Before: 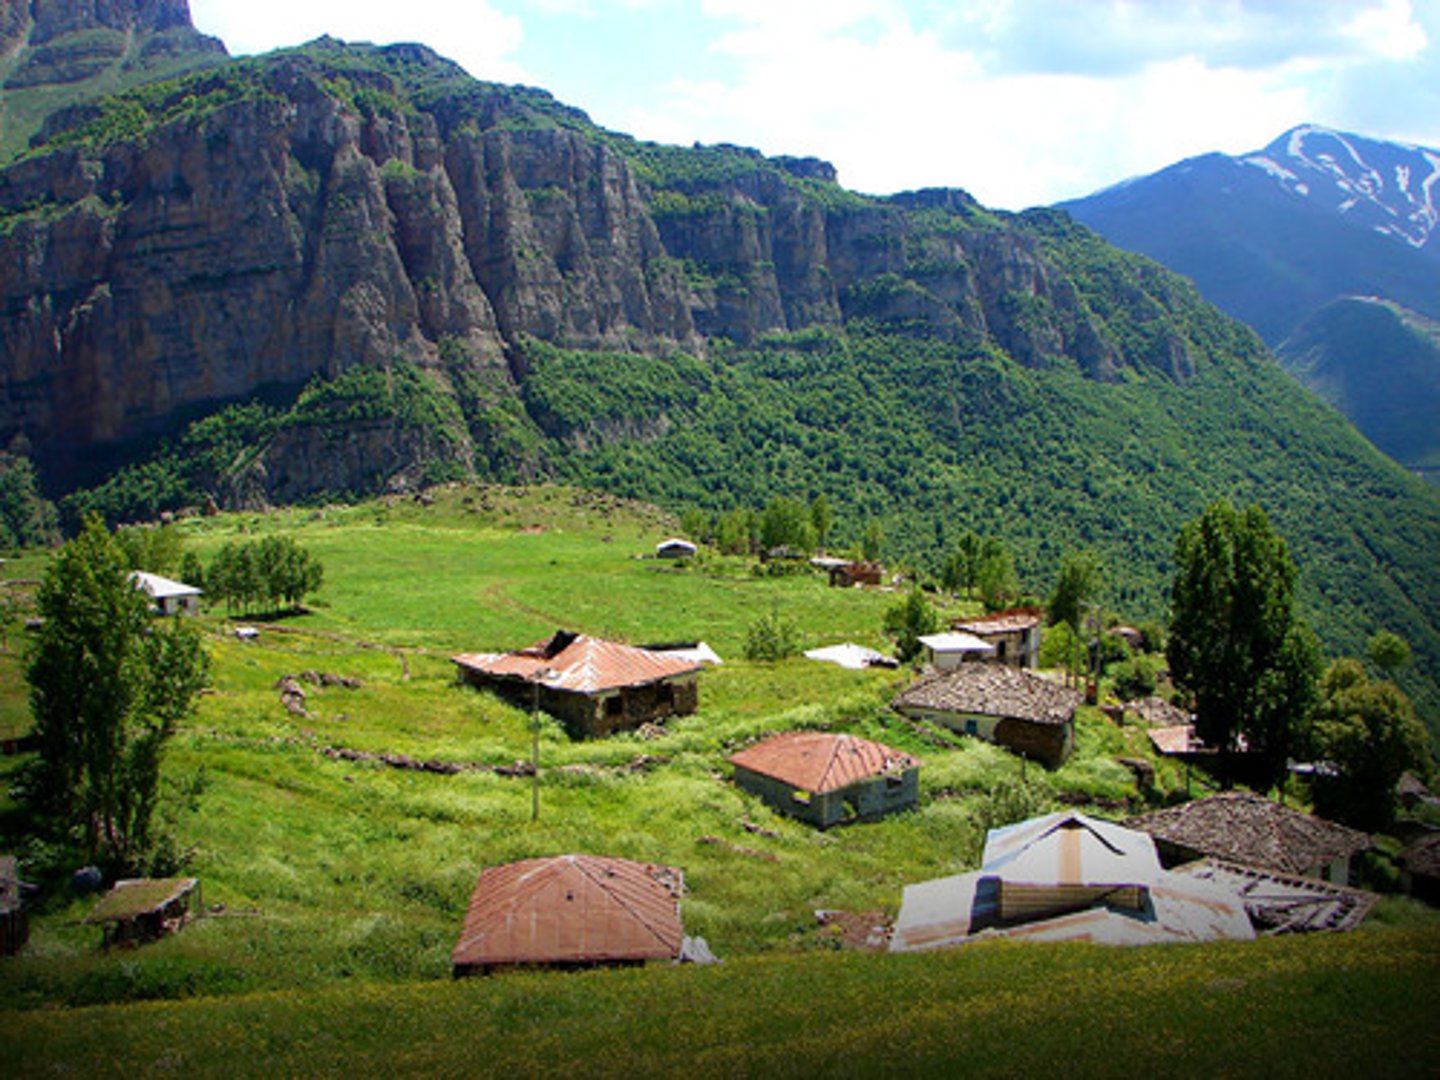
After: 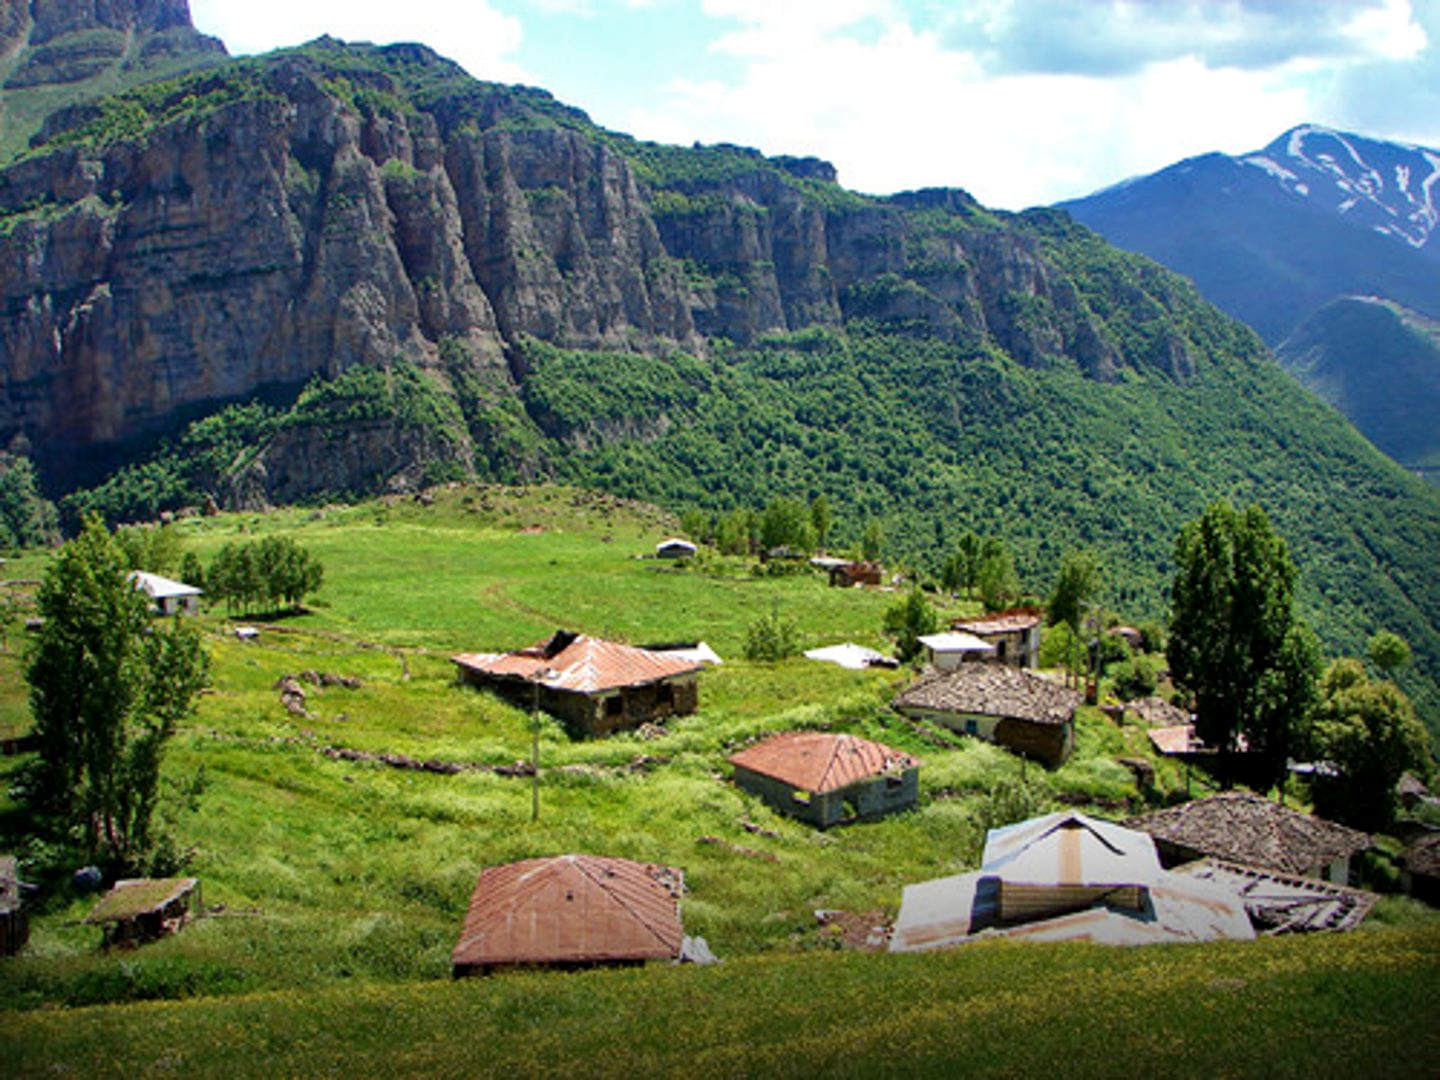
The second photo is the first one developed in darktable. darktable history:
local contrast: mode bilateral grid, contrast 20, coarseness 50, detail 120%, midtone range 0.2
shadows and highlights: low approximation 0.01, soften with gaussian
